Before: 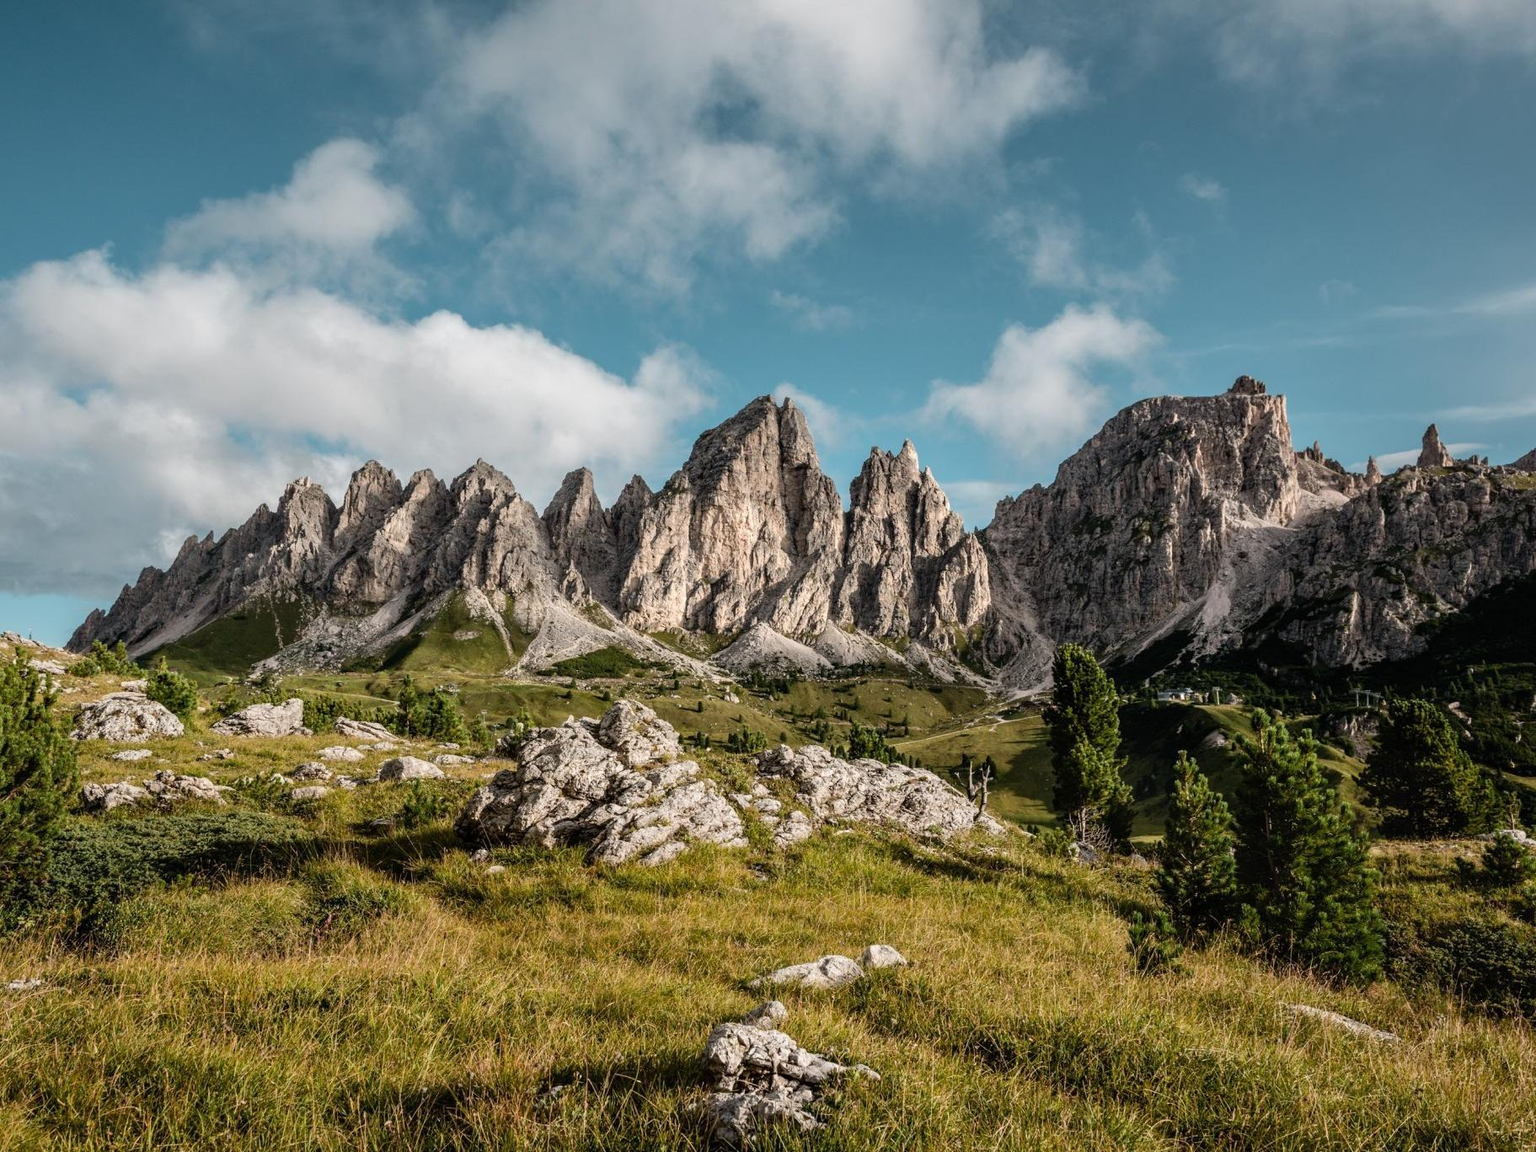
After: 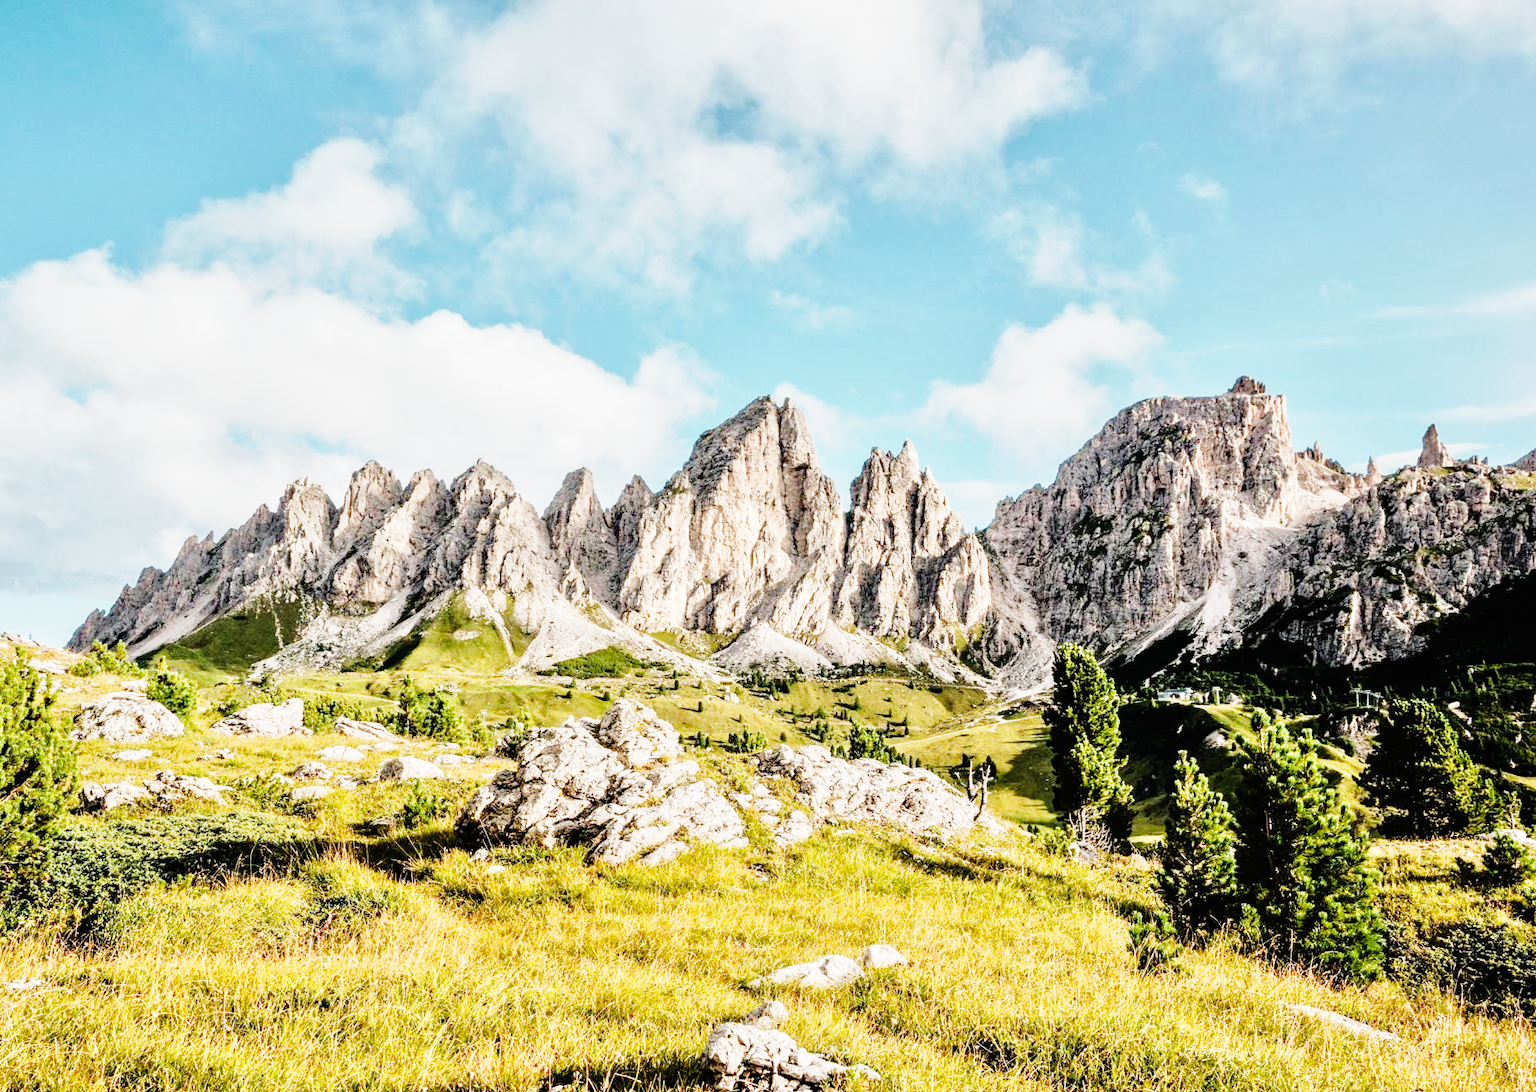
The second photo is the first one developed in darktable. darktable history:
tone equalizer: -7 EV 0.15 EV, -6 EV 0.6 EV, -5 EV 1.15 EV, -4 EV 1.33 EV, -3 EV 1.15 EV, -2 EV 0.6 EV, -1 EV 0.15 EV, mask exposure compensation -0.5 EV
base curve: curves: ch0 [(0, 0) (0, 0.001) (0.001, 0.001) (0.004, 0.002) (0.007, 0.004) (0.015, 0.013) (0.033, 0.045) (0.052, 0.096) (0.075, 0.17) (0.099, 0.241) (0.163, 0.42) (0.219, 0.55) (0.259, 0.616) (0.327, 0.722) (0.365, 0.765) (0.522, 0.873) (0.547, 0.881) (0.689, 0.919) (0.826, 0.952) (1, 1)], preserve colors none
crop and rotate: top 0%, bottom 5.097%
